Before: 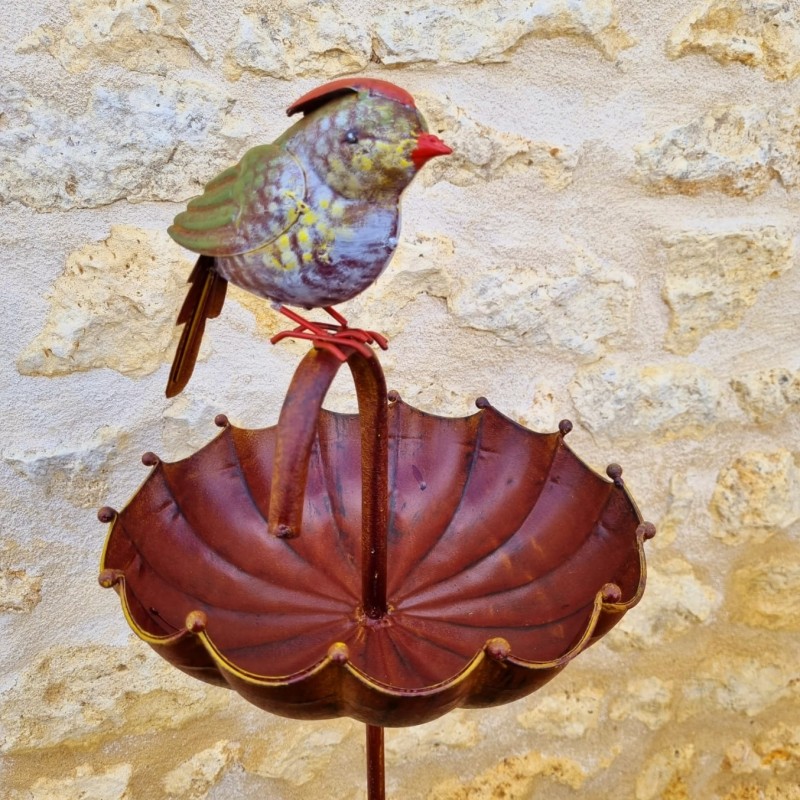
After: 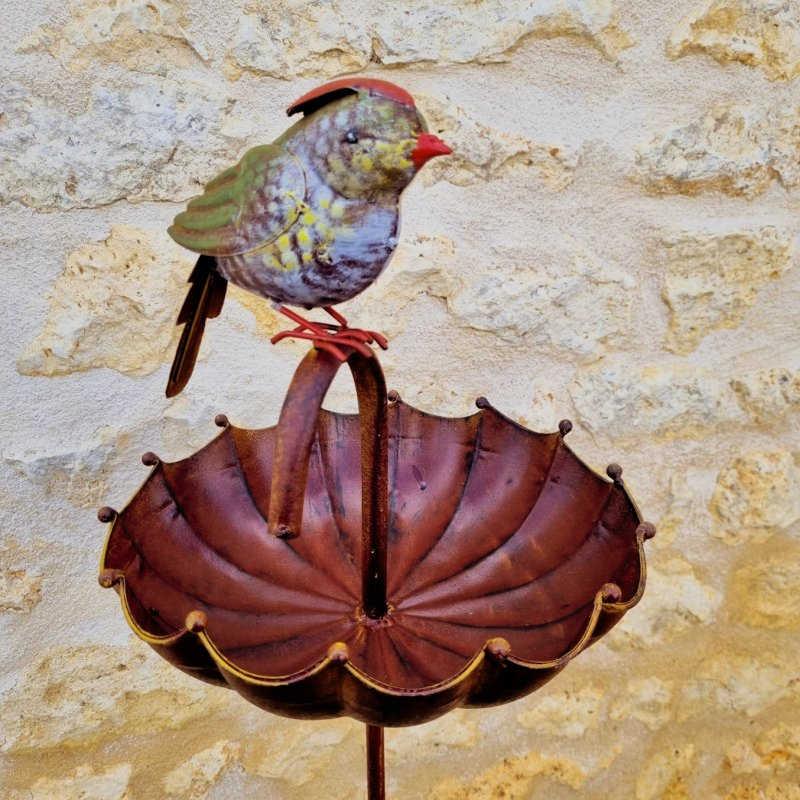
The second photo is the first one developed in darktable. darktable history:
shadows and highlights: on, module defaults
filmic rgb: black relative exposure -5 EV, white relative exposure 3.5 EV, hardness 3.19, contrast 1.5, highlights saturation mix -50%
